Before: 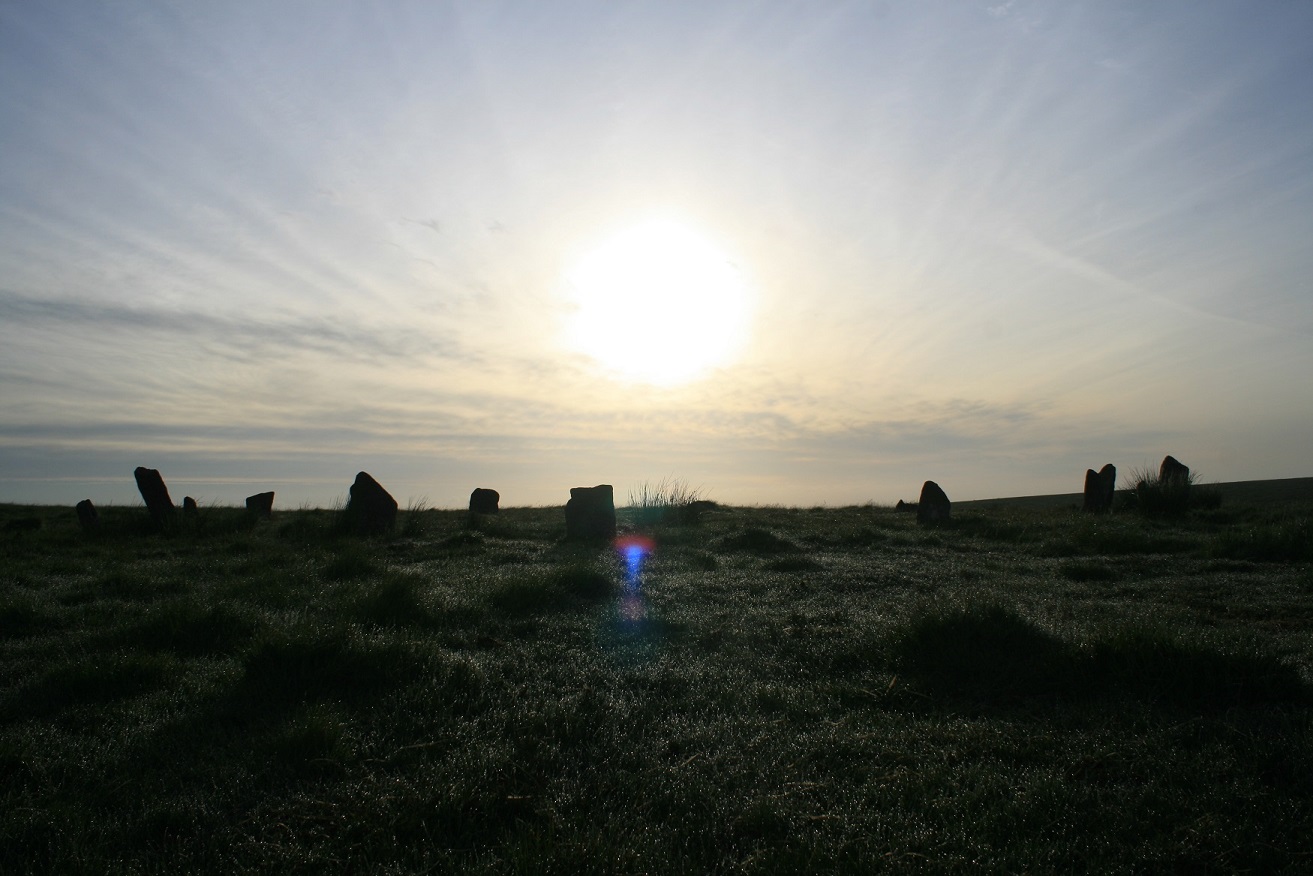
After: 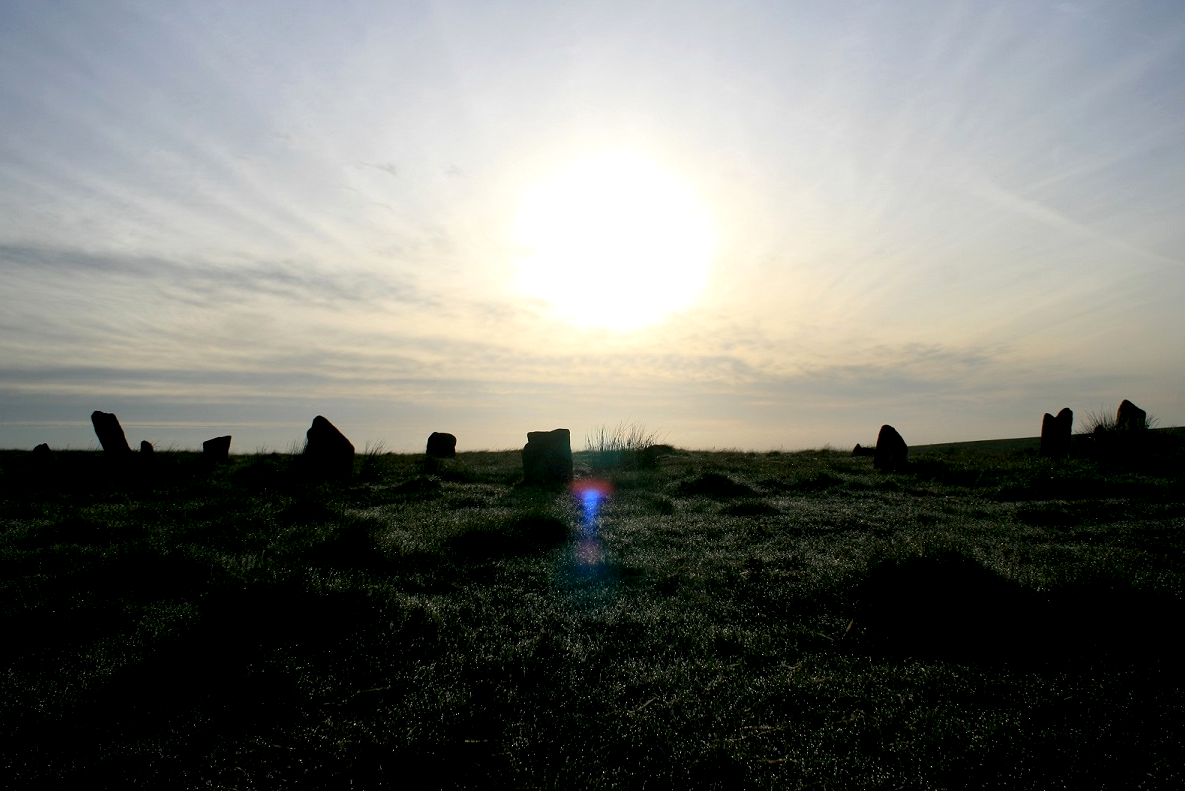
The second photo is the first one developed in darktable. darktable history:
exposure: black level correction 0.009, exposure 0.119 EV, compensate highlight preservation false
crop: left 3.305%, top 6.436%, right 6.389%, bottom 3.258%
